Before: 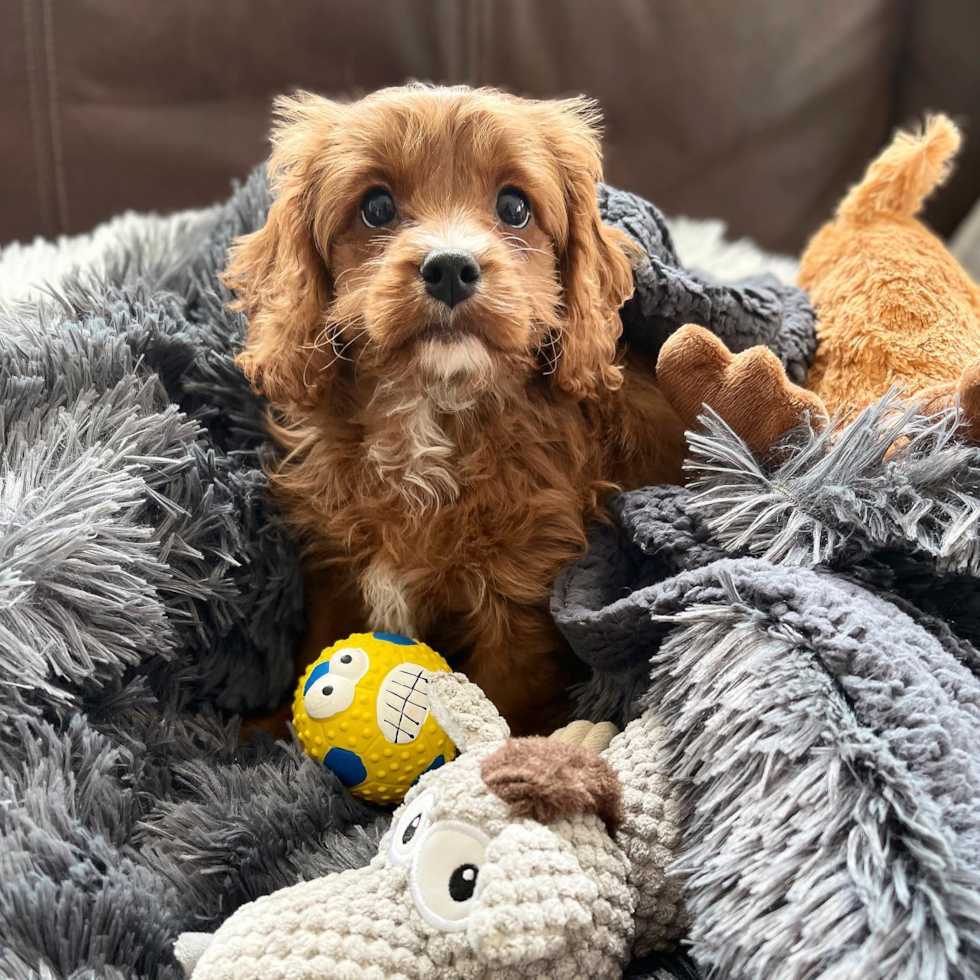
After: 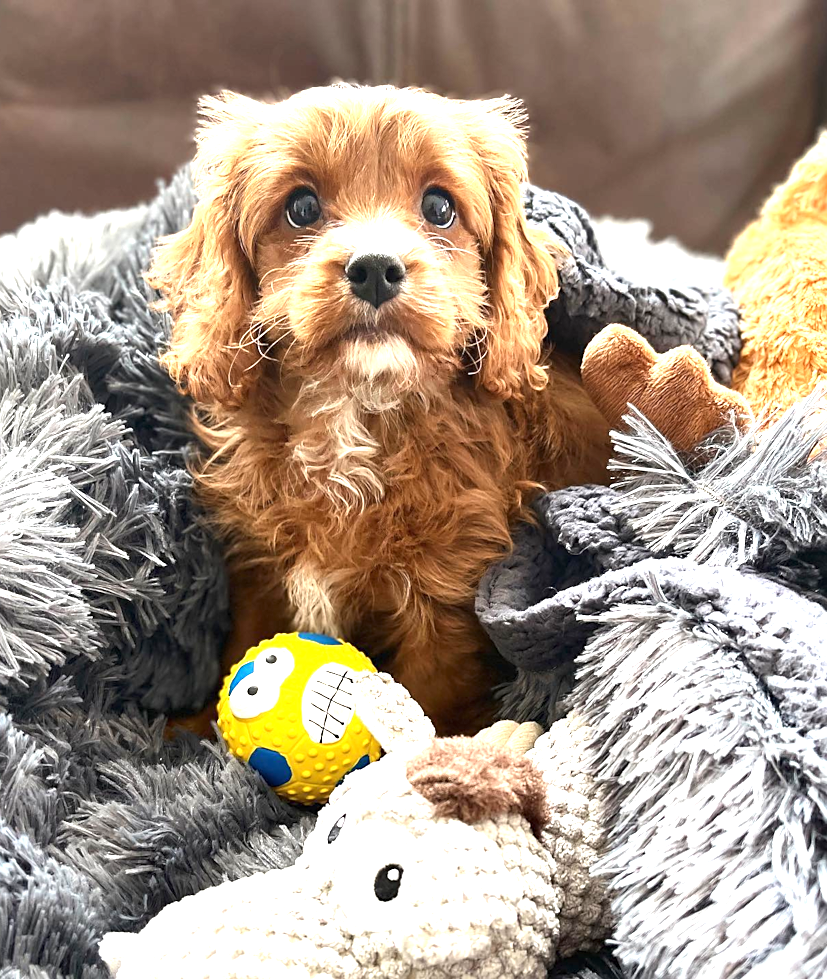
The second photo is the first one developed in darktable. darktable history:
exposure: black level correction 0, exposure 1.2 EV, compensate exposure bias true, compensate highlight preservation false
sharpen: radius 1.868, amount 0.393, threshold 1.467
crop: left 7.725%, right 7.791%
